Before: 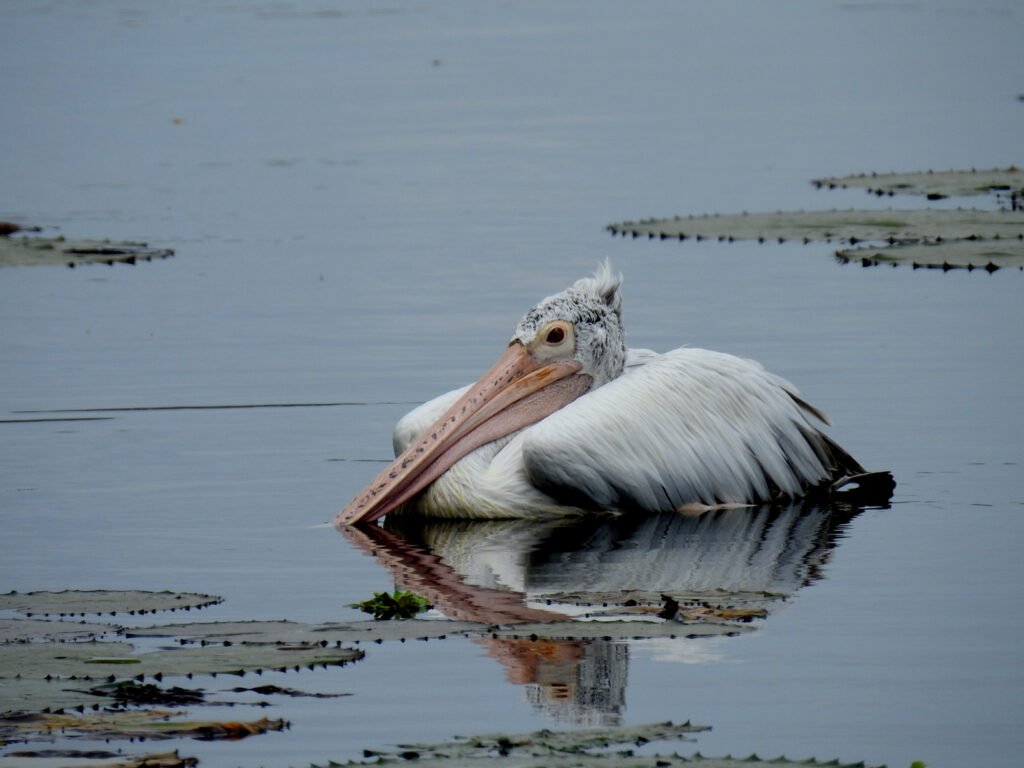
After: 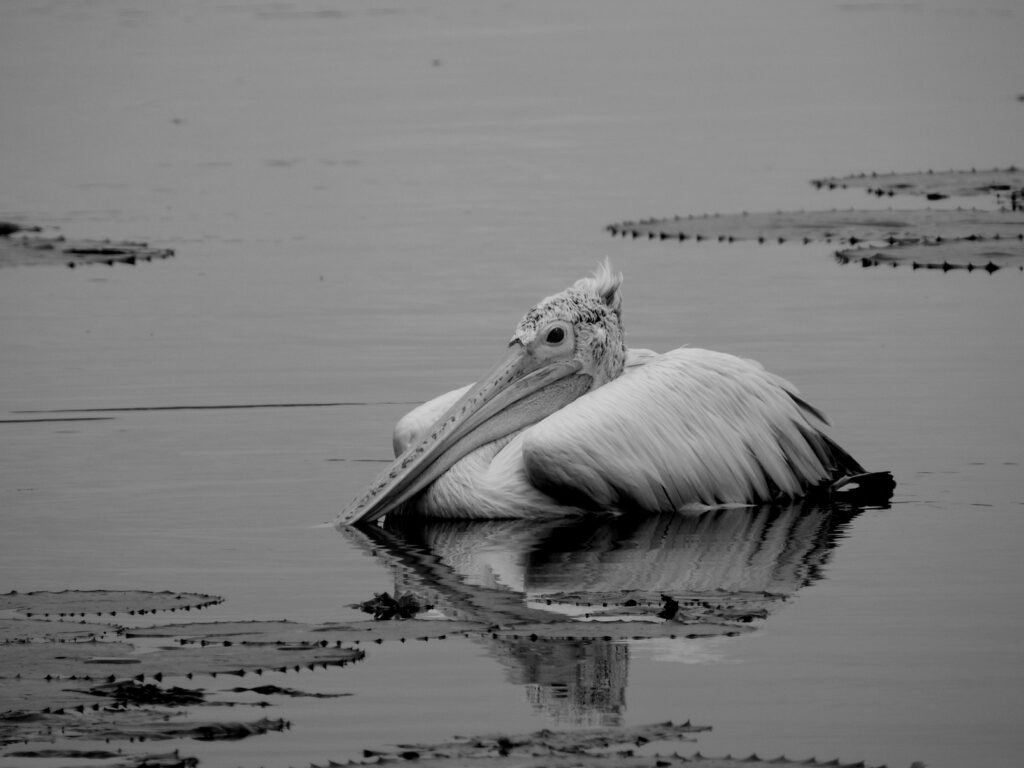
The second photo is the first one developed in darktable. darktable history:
contrast brightness saturation: saturation -1
graduated density: rotation -180°, offset 27.42
